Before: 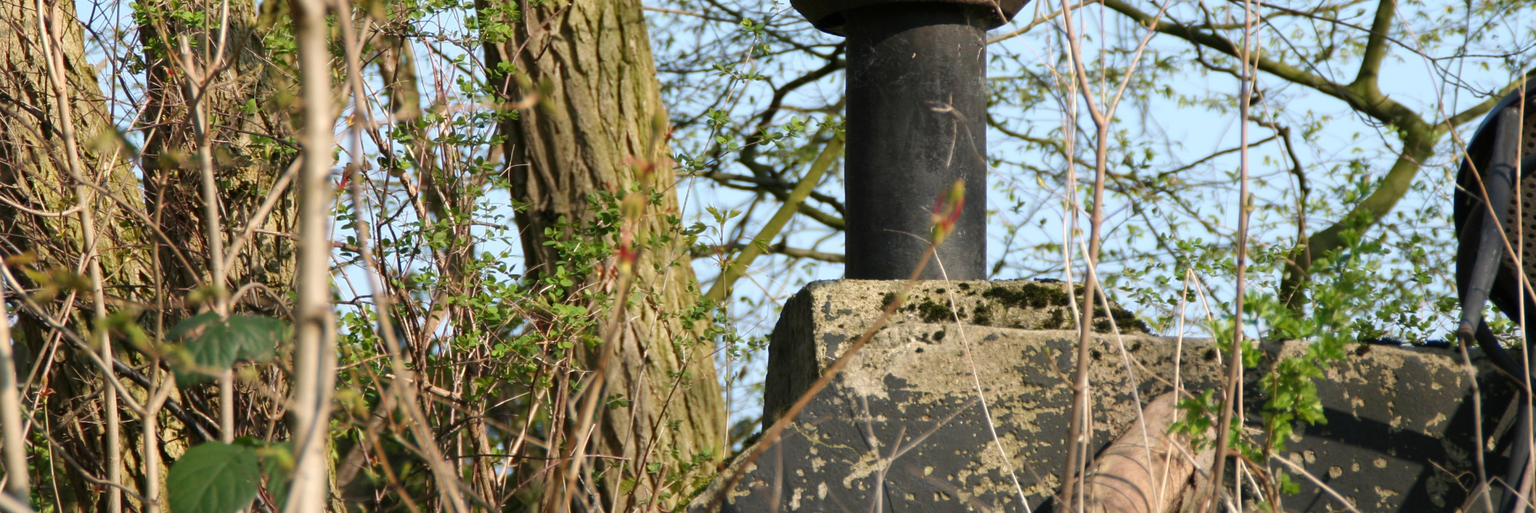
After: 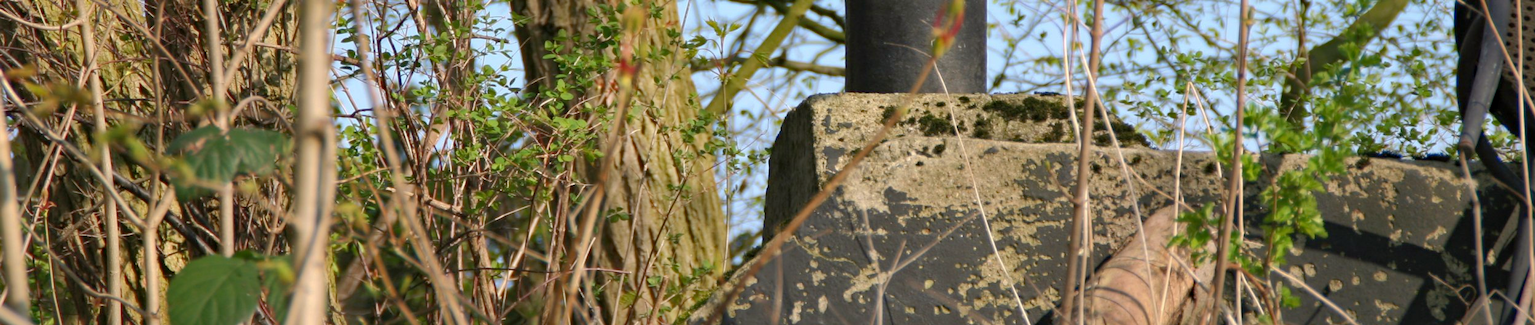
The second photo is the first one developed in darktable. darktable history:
crop and rotate: top 36.435%
shadows and highlights: on, module defaults
haze removal: adaptive false
white balance: red 1.004, blue 1.024
